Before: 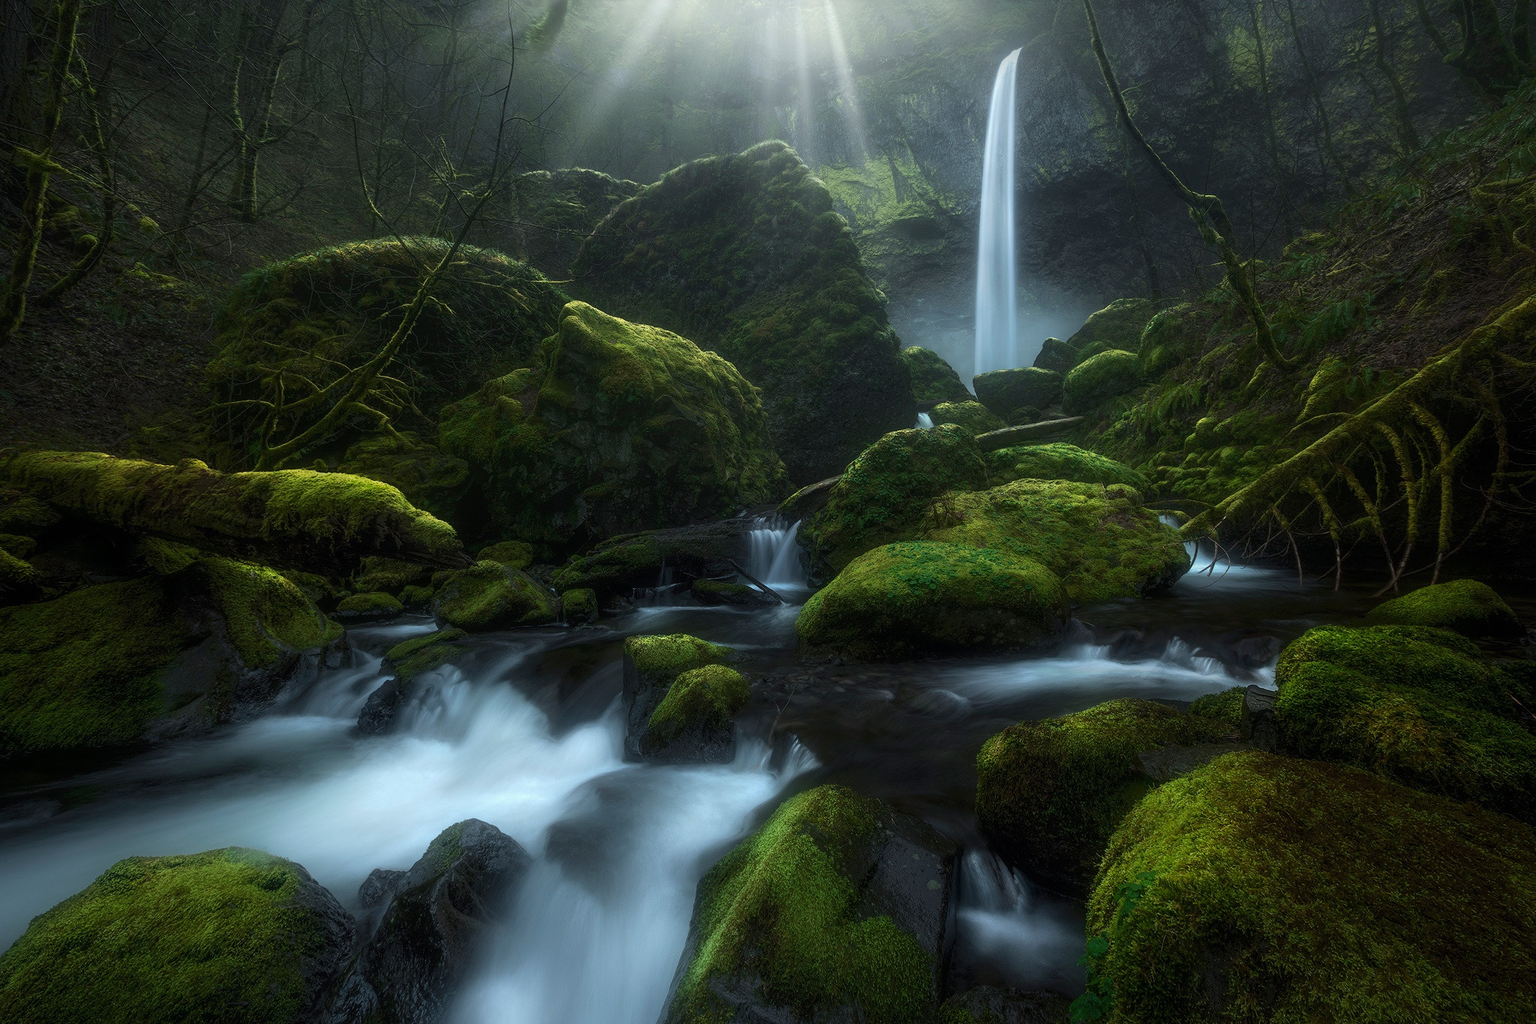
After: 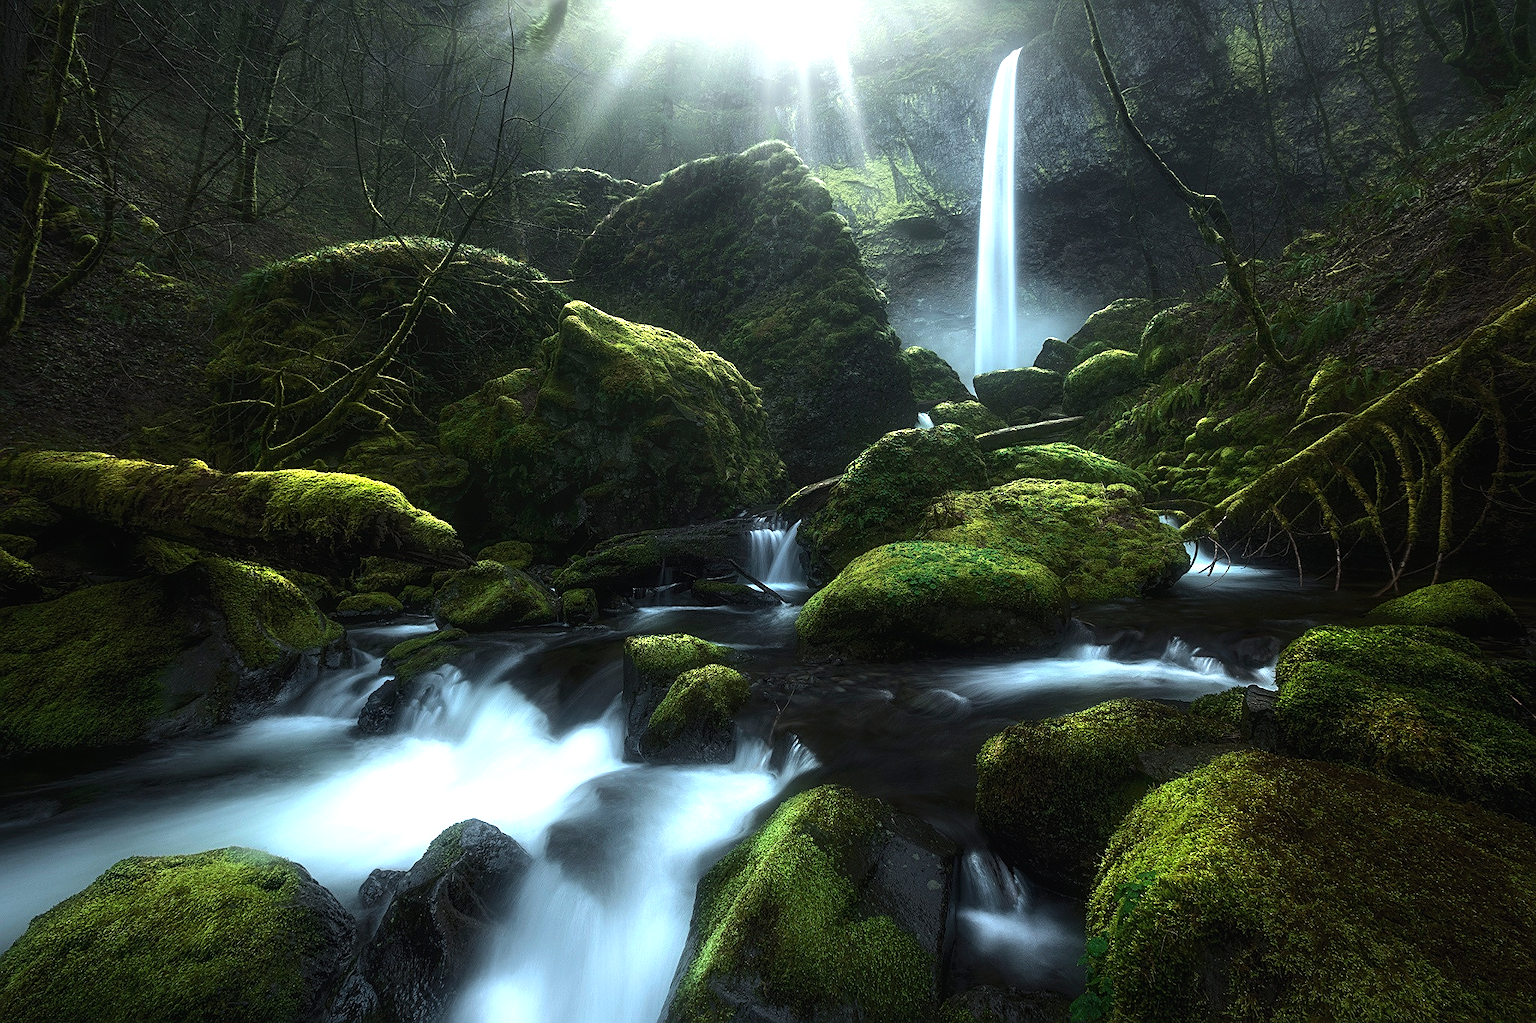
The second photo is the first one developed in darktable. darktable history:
exposure: black level correction -0.002, exposure 0.548 EV, compensate exposure bias true, compensate highlight preservation false
tone equalizer: -8 EV -0.748 EV, -7 EV -0.719 EV, -6 EV -0.589 EV, -5 EV -0.38 EV, -3 EV 0.404 EV, -2 EV 0.6 EV, -1 EV 0.679 EV, +0 EV 0.736 EV, edges refinement/feathering 500, mask exposure compensation -1.57 EV, preserve details no
sharpen: amount 0.496
